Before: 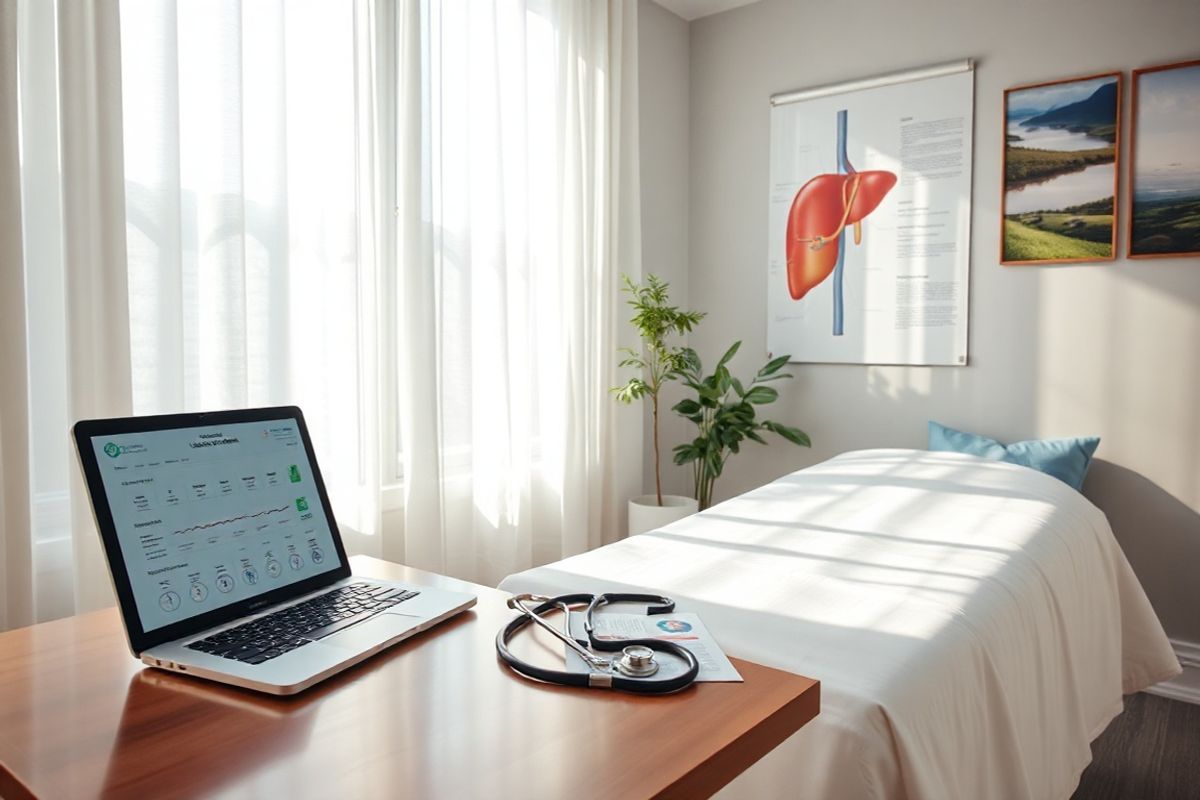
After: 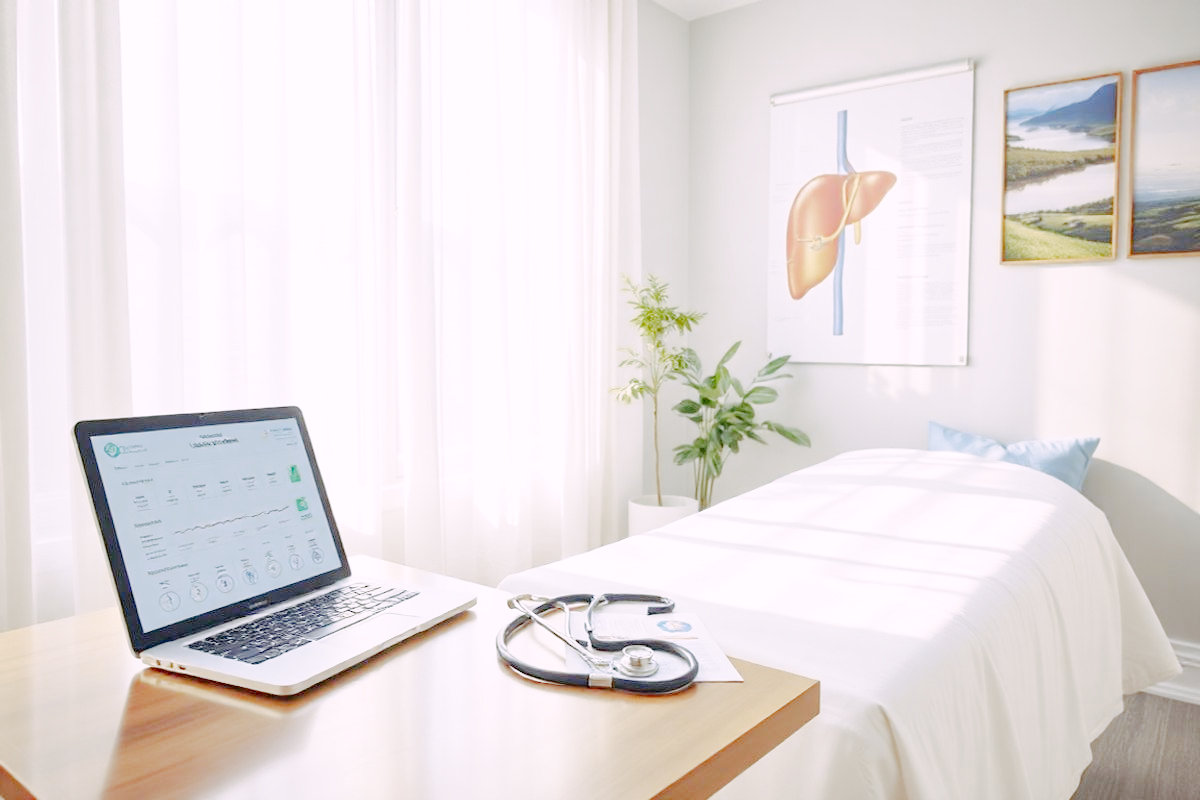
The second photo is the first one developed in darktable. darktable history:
tone curve: curves: ch0 [(0, 0) (0.003, 0) (0.011, 0.001) (0.025, 0.003) (0.044, 0.005) (0.069, 0.012) (0.1, 0.023) (0.136, 0.039) (0.177, 0.088) (0.224, 0.15) (0.277, 0.24) (0.335, 0.337) (0.399, 0.437) (0.468, 0.535) (0.543, 0.629) (0.623, 0.71) (0.709, 0.782) (0.801, 0.856) (0.898, 0.94) (1, 1)], preserve colors none
color look up table: target L [98.57, 85.81, 79.82, 79.72, 69.87, 48.05, 68.42, 64.48, 62.2, 59.8, 61.14, 40.08, 34.65, 25.8, 23.85, 200.63, 85.99, 84.7, 71.01, 65.71, 62.3, 56.52, 45.88, 55.14, 40.89, 37.01, 44.1, 36.73, 9.656, 84.34, 78.84, 71.88, 64.6, 64.2, 58.34, 61.4, 60.38, 43.56, 44.09, 48.69, 39.88, 36.13, 17.58, 15.52, 85.39, 77.92, 64.11, 49.94, 32.15], target a [8.461, -1.946, -2.742, -38, -49.1, -37.81, -24.89, -41.56, -43.72, -9.313, -5.421, -28.82, -24.18, -1.401, -12.45, 0, 2.078, 9.747, 9.09, 10.66, 51.7, 68.37, 52.66, 53.24, 27.67, 4.317, 52.12, 33.44, 17.64, 13.38, 28.34, 19.61, 63.43, 68.46, 2.102, -13.69, 9.889, 25.35, 9.27, 54.35, 41.03, 28.68, 5.355, 15.83, -10.74, -40.11, -24.41, -22.19, 5.717], target b [1.604, 24.42, 60.41, -35.05, -7.43, 35.93, -4.636, 45.58, 1.016, 51.07, 20.21, 26.05, 24.12, 21.01, 3.25, 0, 42.6, 21.39, 60.51, 48.89, 20.81, -5.45, 28.44, 0.613, 4.967, 14.39, 25.54, 31.15, 17.31, -27.35, -12.15, -43.11, -31.97, -46.73, -10.78, -59.07, -59.83, -31.69, -65.94, -63.76, -44.75, -78.4, -3.911, -28.73, -26.95, -38.61, -50.22, -18.91, -38.35], num patches 49
